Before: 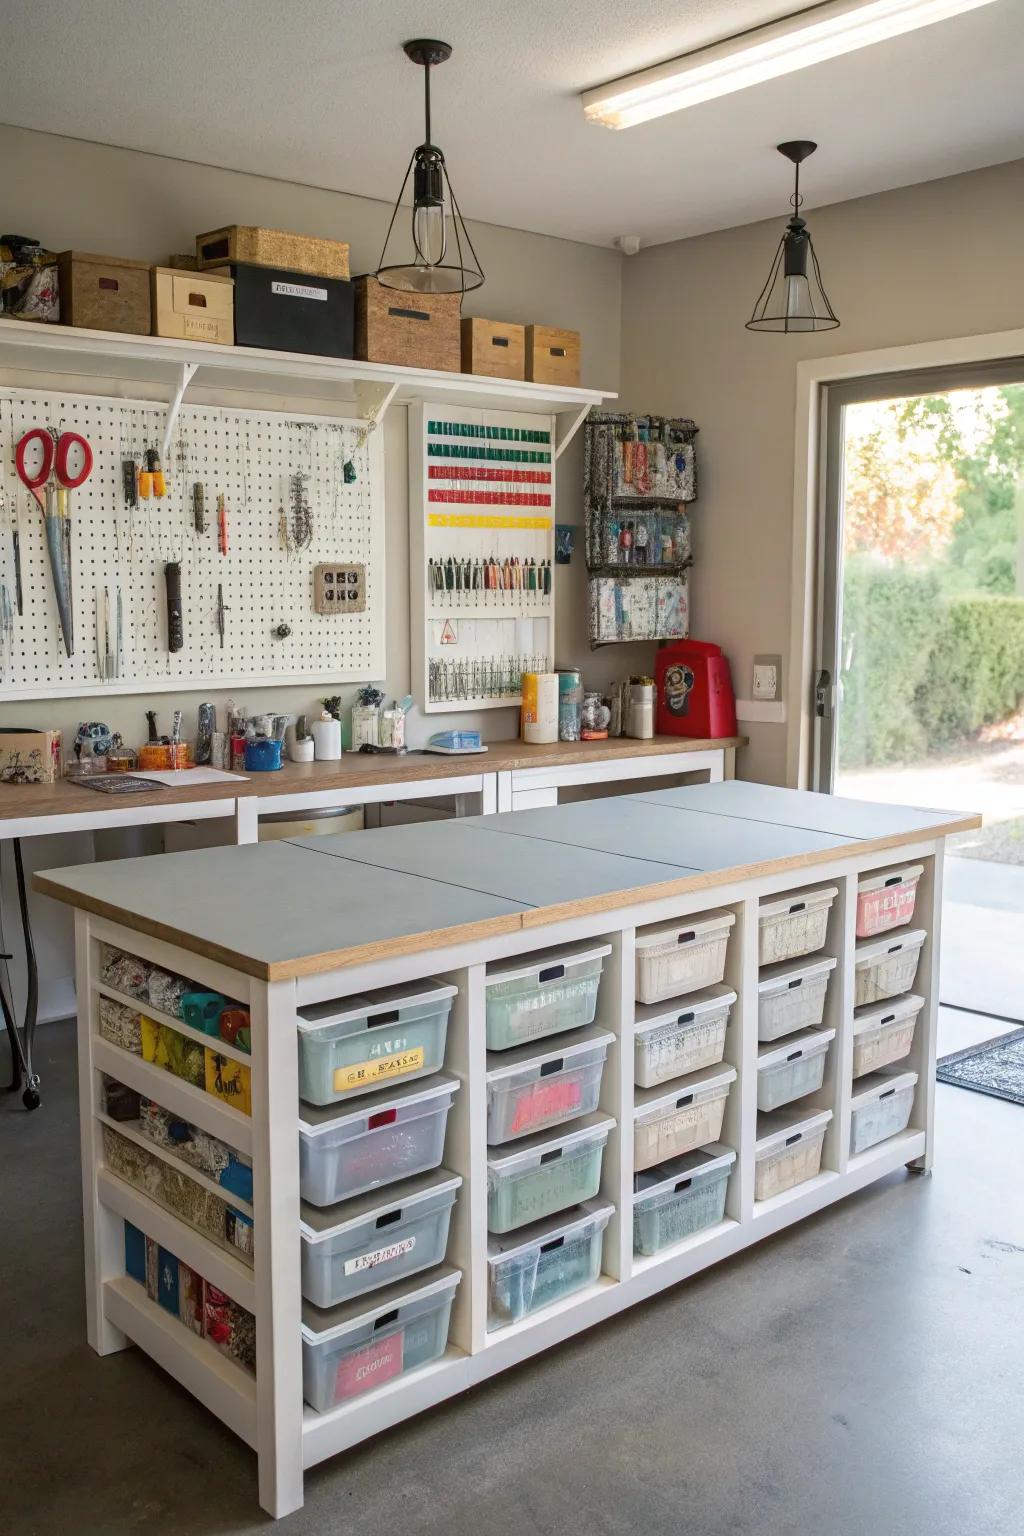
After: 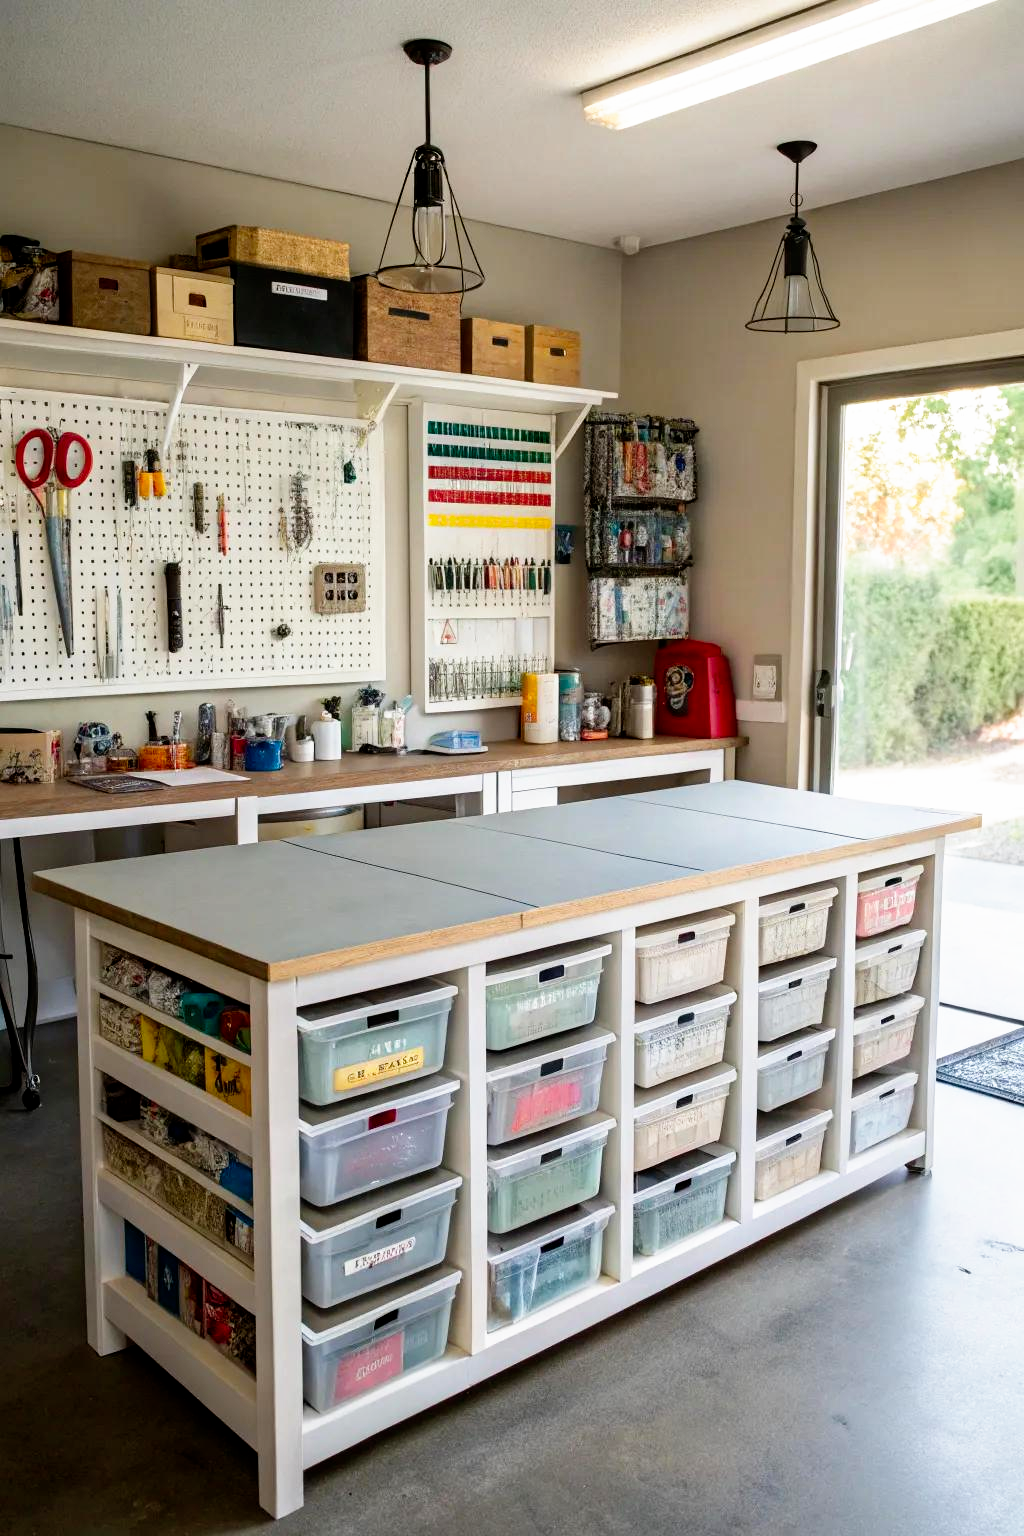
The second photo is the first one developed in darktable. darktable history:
filmic rgb: black relative exposure -8.74 EV, white relative exposure 2.71 EV, target black luminance 0%, hardness 6.27, latitude 77.35%, contrast 1.328, shadows ↔ highlights balance -0.306%, preserve chrominance no, color science v5 (2021)
